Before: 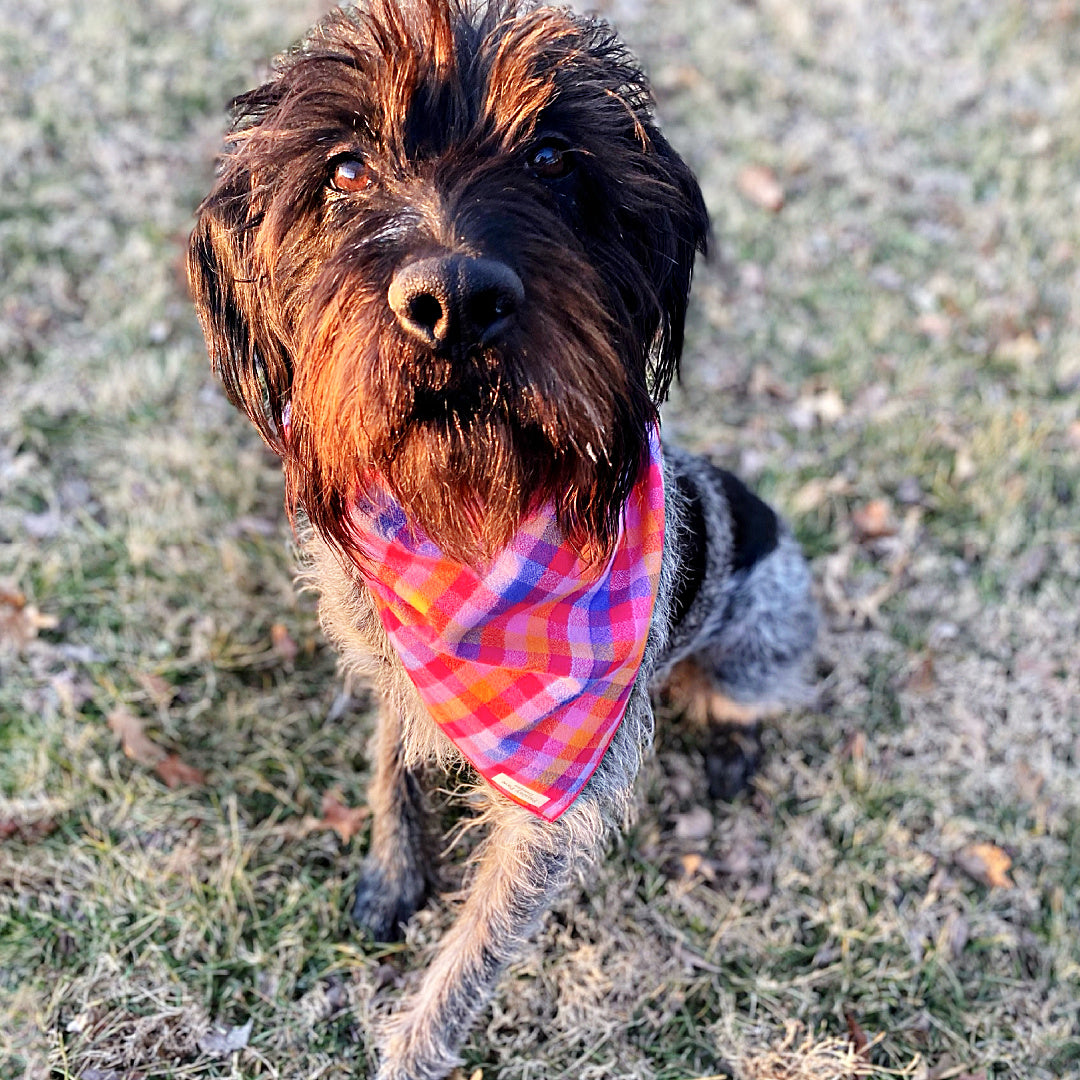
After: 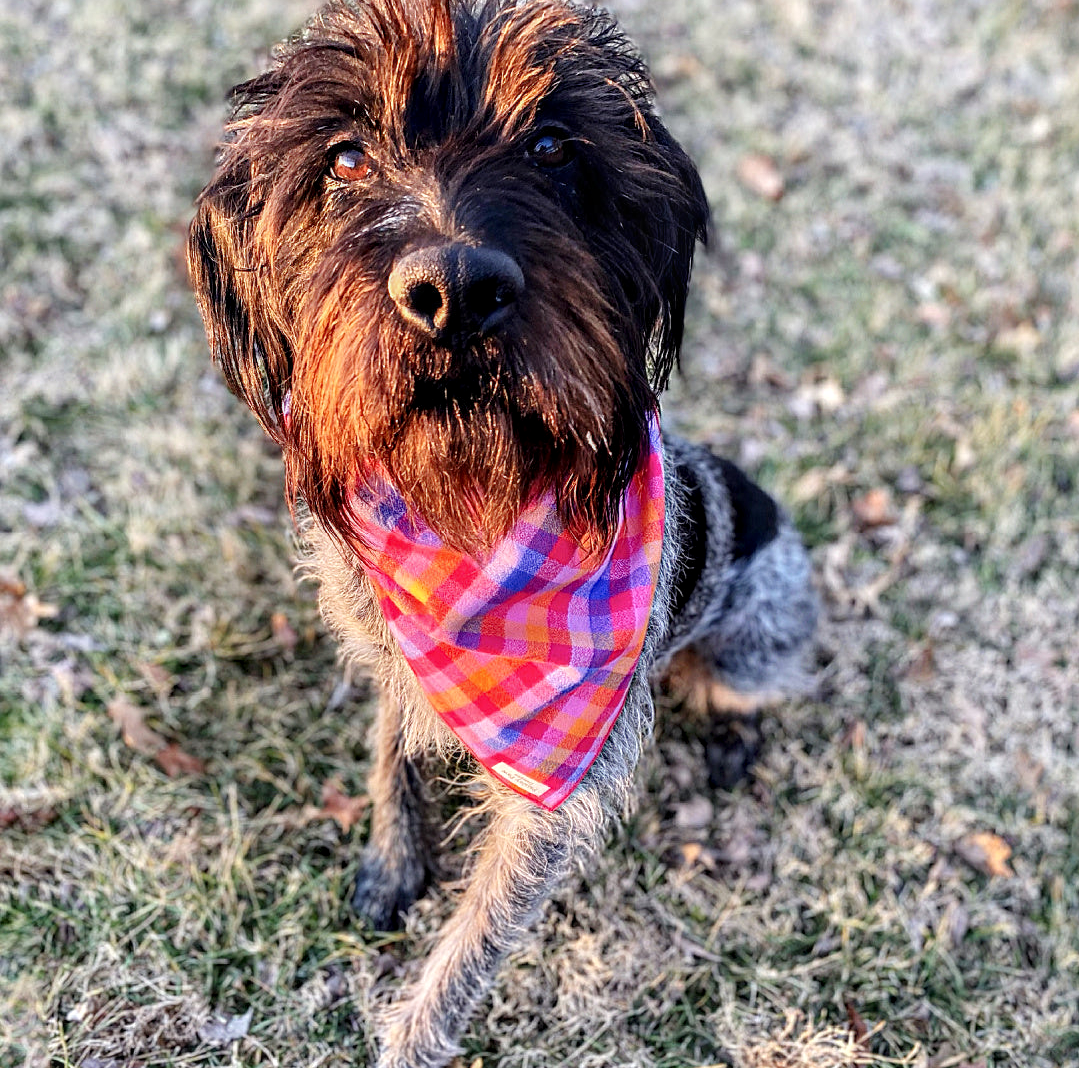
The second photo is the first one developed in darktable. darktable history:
crop: top 1.049%, right 0.001%
local contrast: on, module defaults
color balance rgb: linear chroma grading › global chroma -0.67%, saturation formula JzAzBz (2021)
